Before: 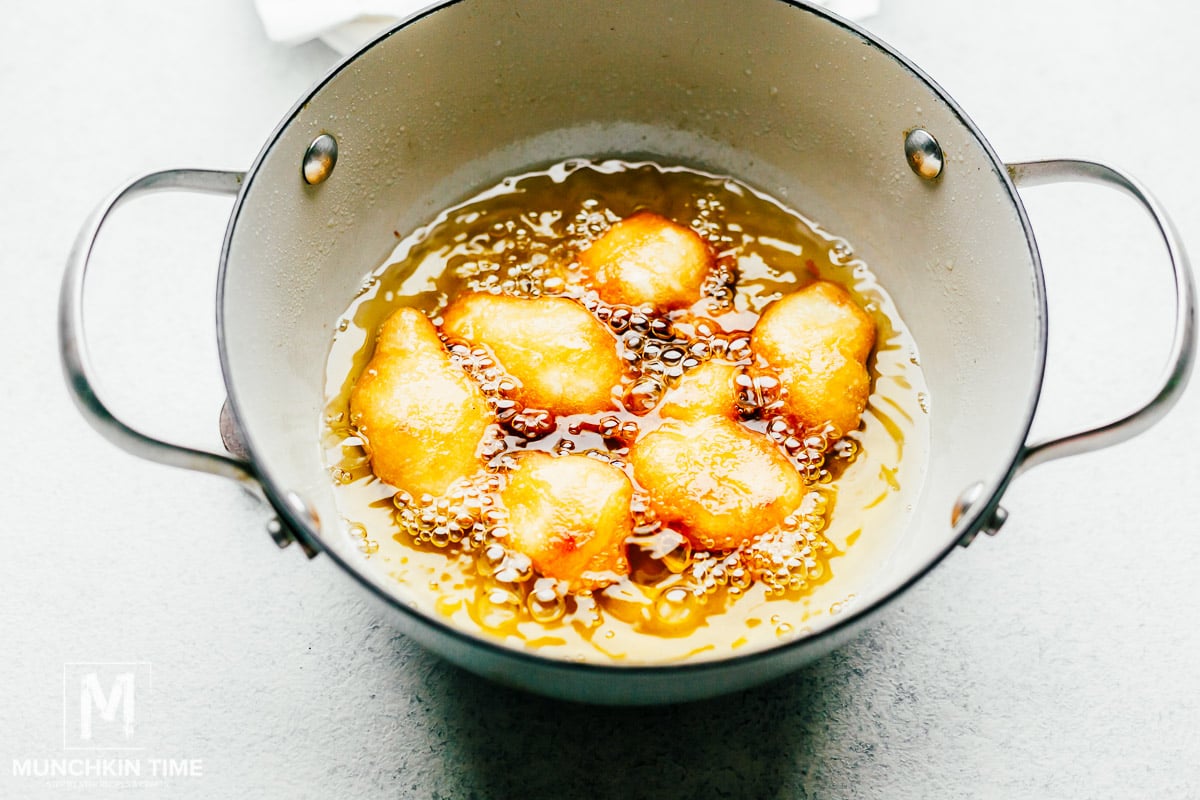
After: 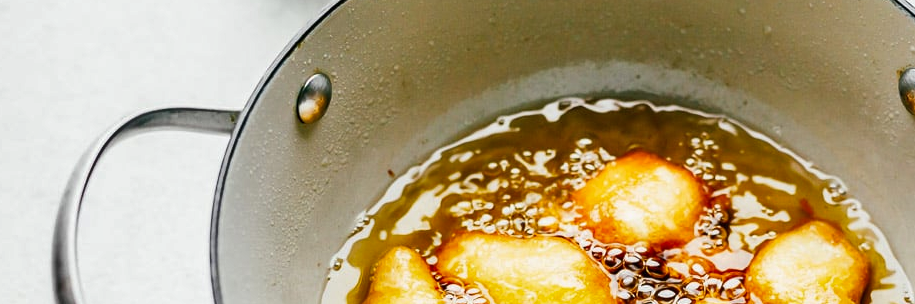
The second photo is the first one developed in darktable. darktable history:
shadows and highlights: shadows 60, soften with gaussian
crop: left 0.579%, top 7.627%, right 23.167%, bottom 54.275%
